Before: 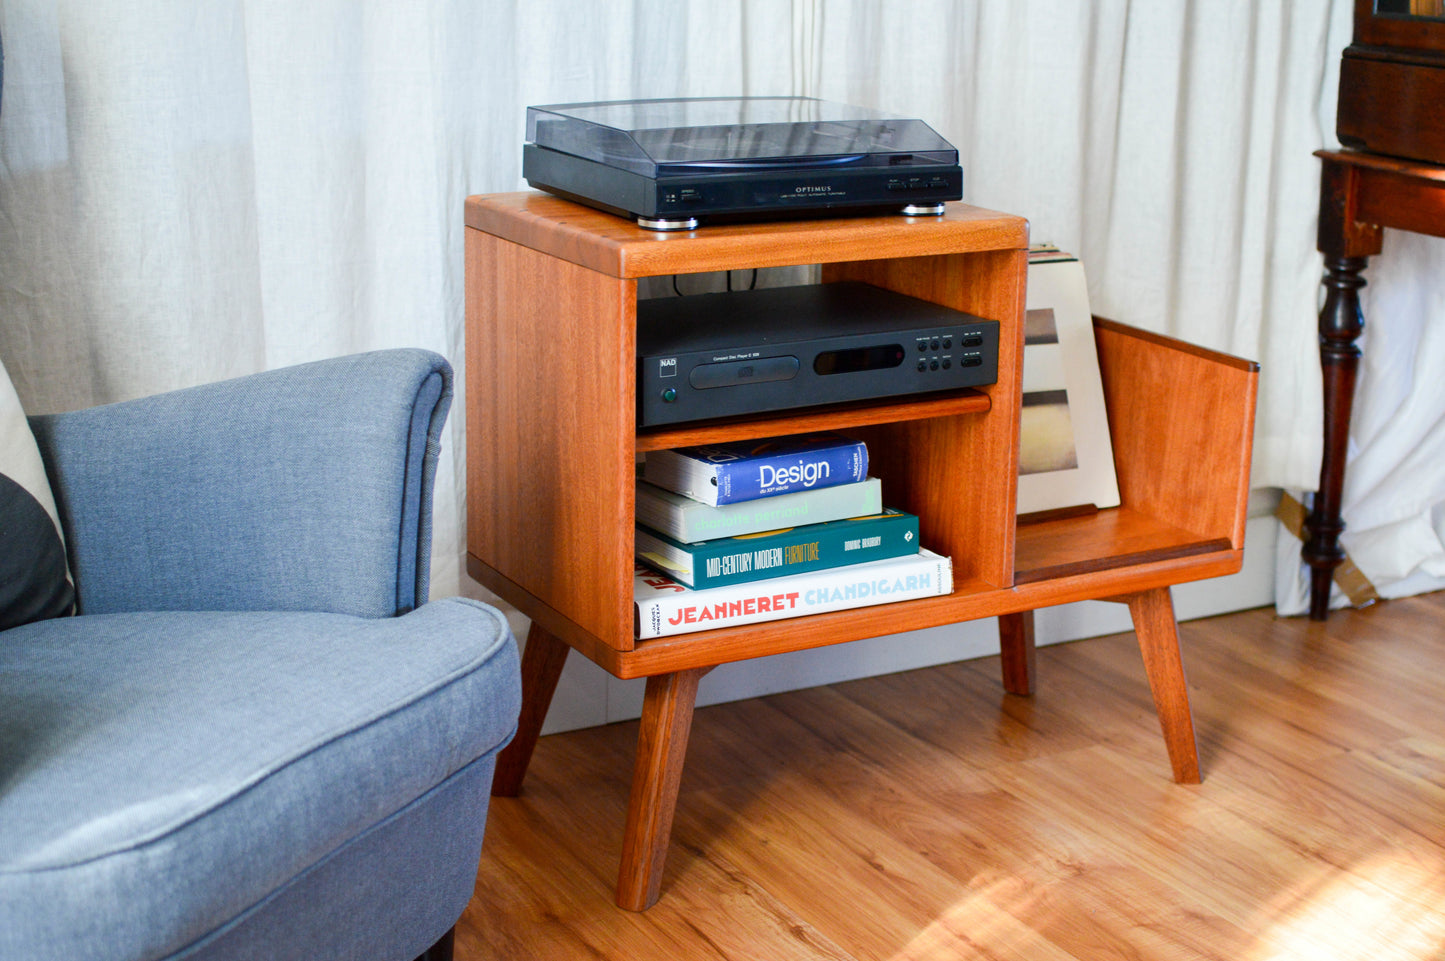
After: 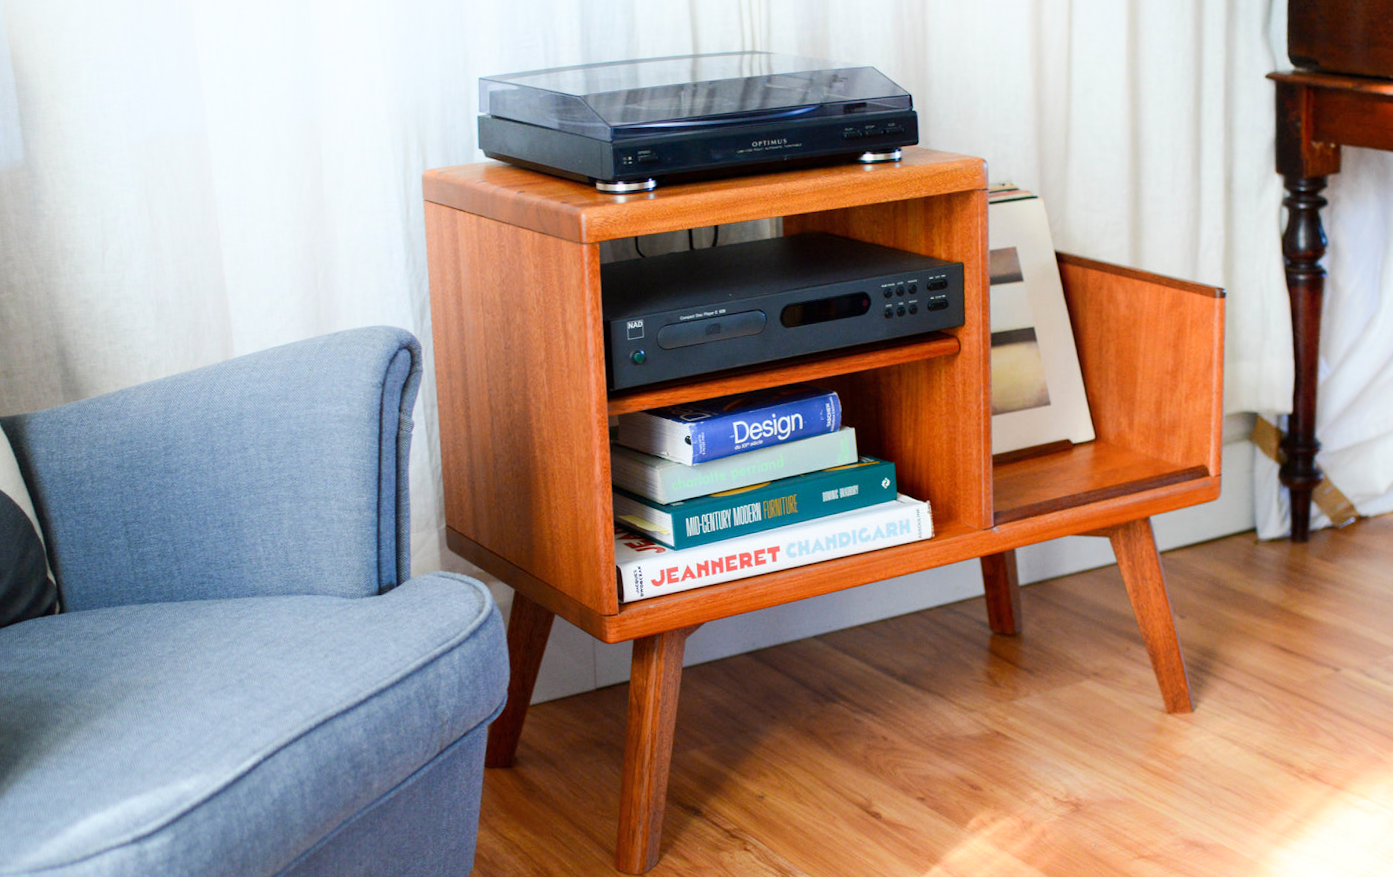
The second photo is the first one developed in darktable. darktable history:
rotate and perspective: rotation -3.52°, crop left 0.036, crop right 0.964, crop top 0.081, crop bottom 0.919
shadows and highlights: highlights 70.7, soften with gaussian
